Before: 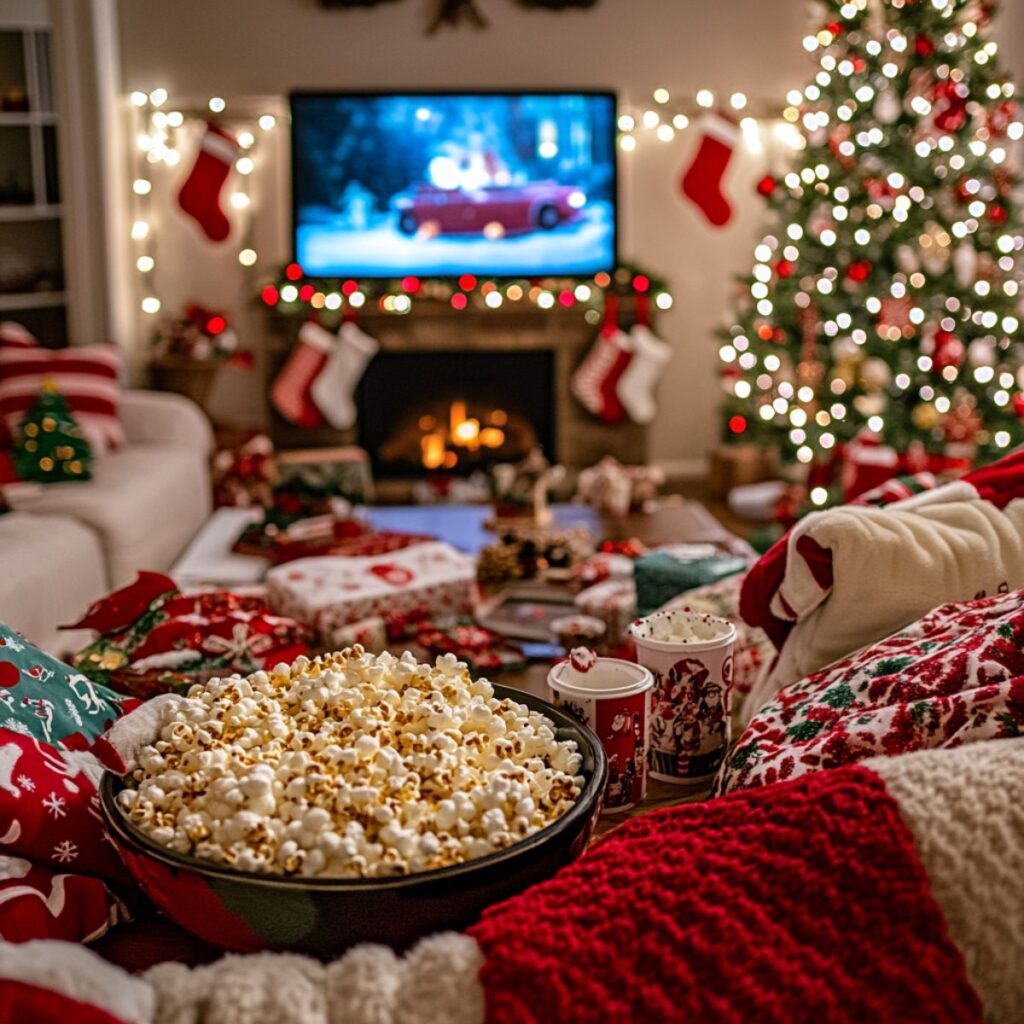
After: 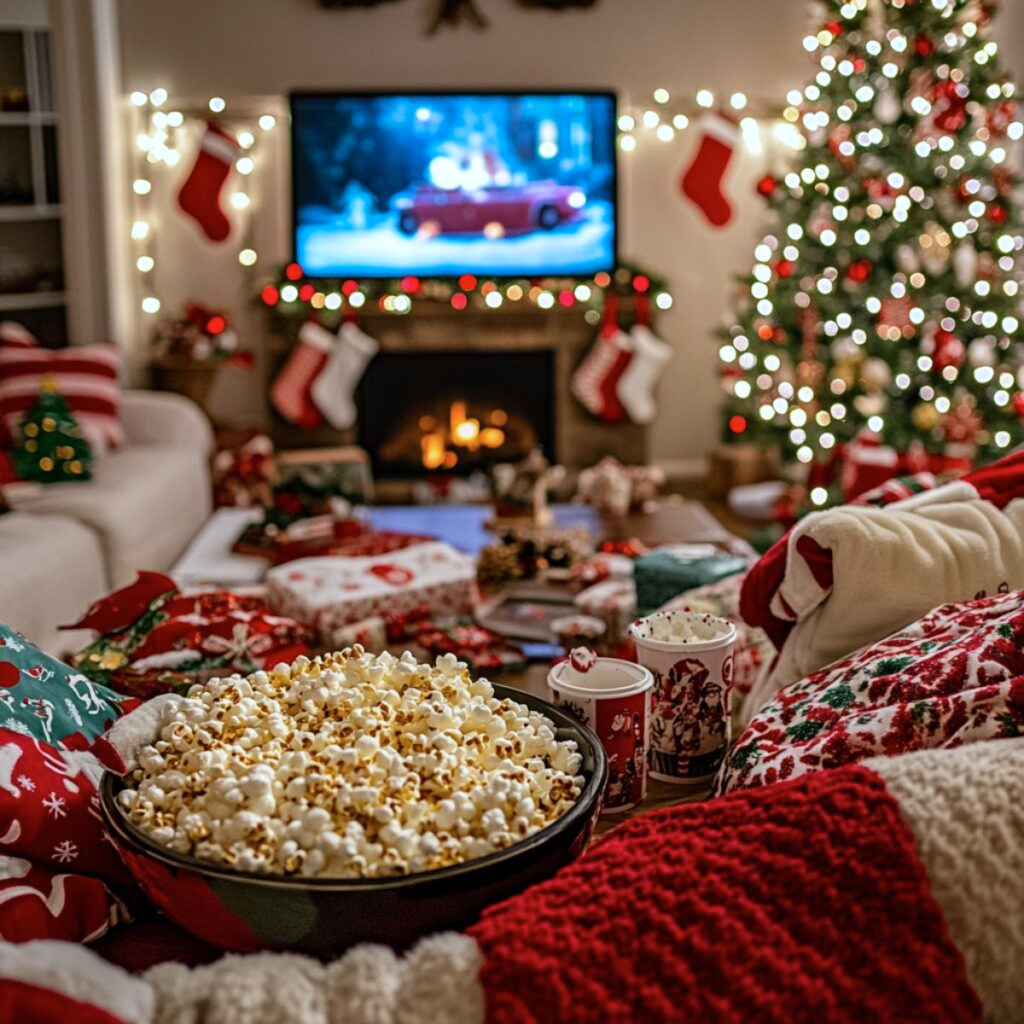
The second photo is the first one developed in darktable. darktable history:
color calibration: illuminant as shot in camera, x 0.358, y 0.373, temperature 4628.91 K
color correction: highlights a* -4.73, highlights b* 5.06, saturation 0.97
